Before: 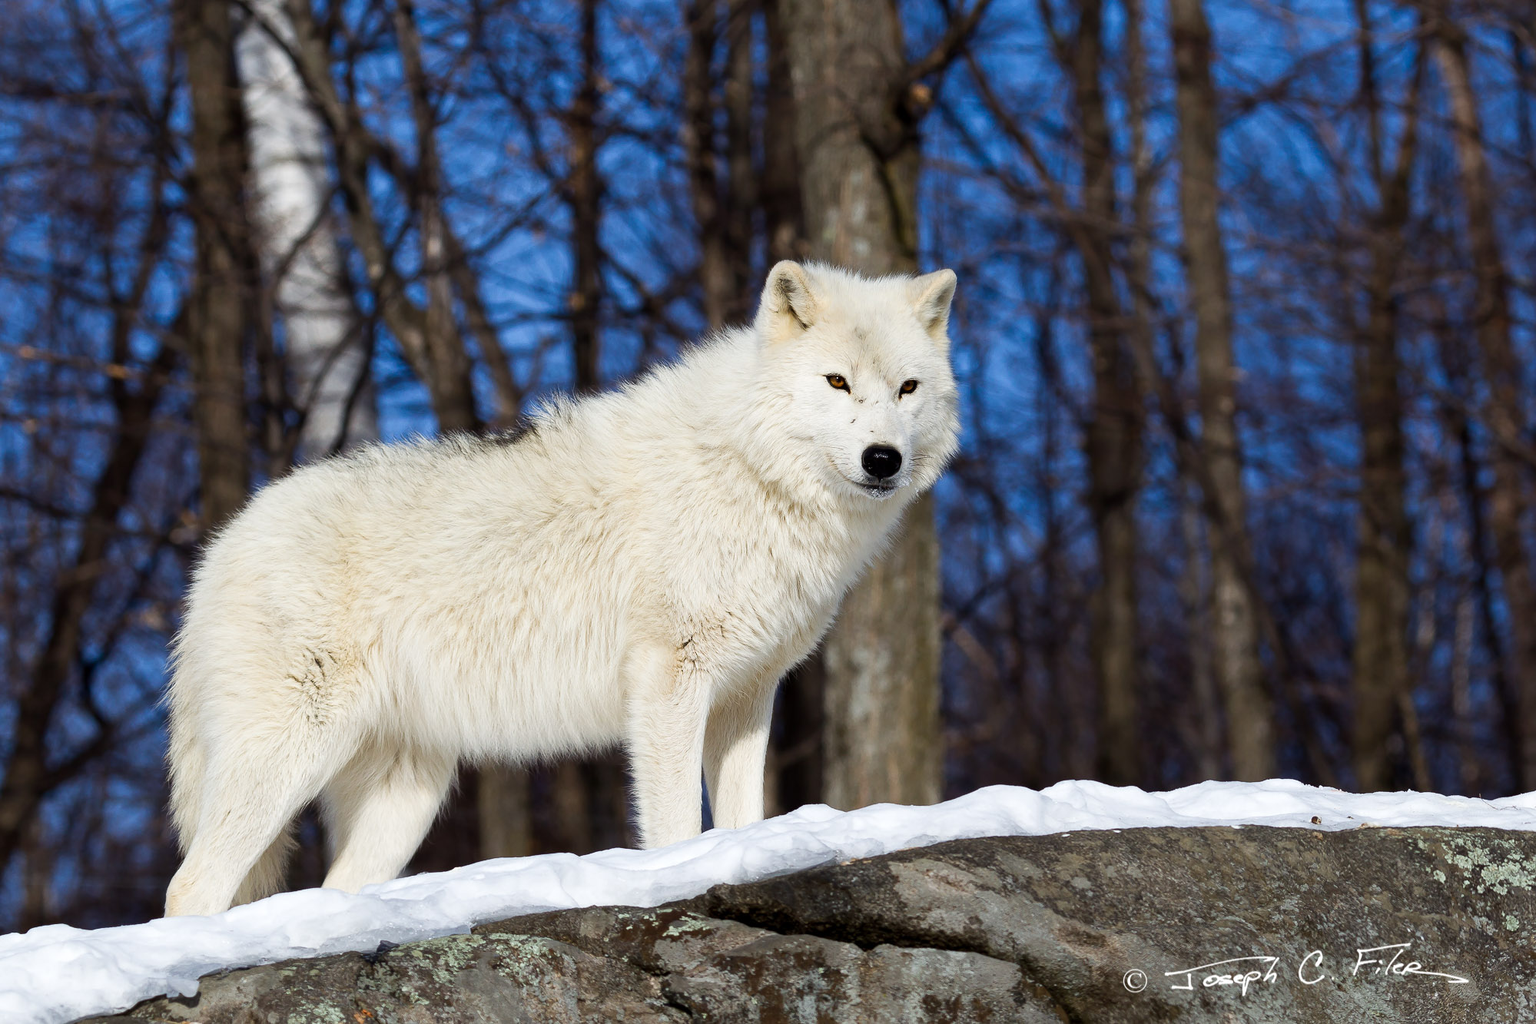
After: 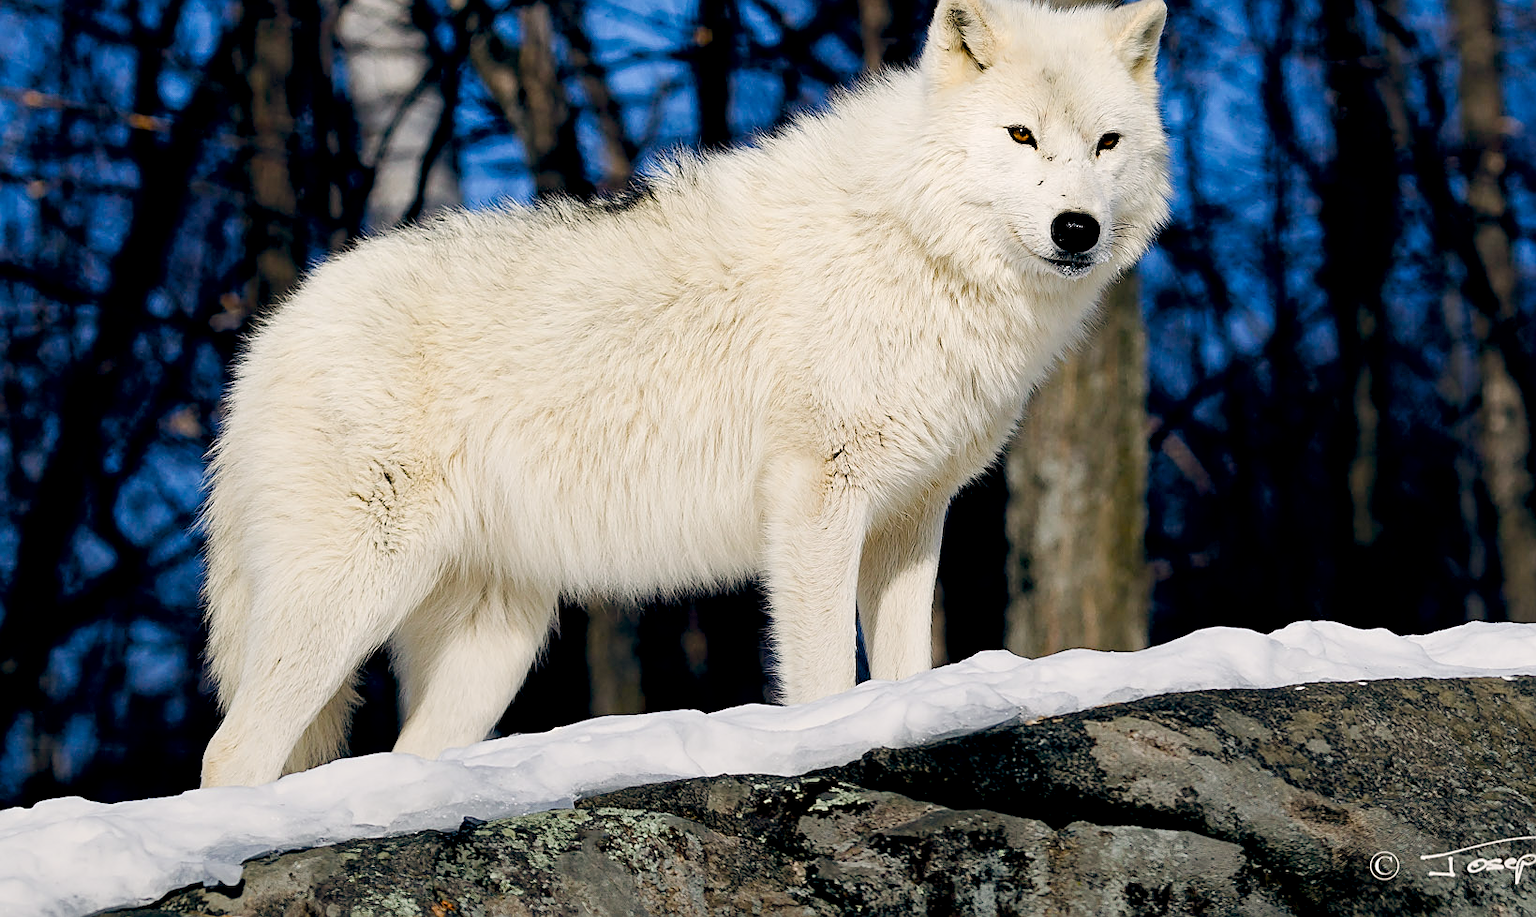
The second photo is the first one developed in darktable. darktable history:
crop: top 26.531%, right 17.959%
tone curve: curves: ch0 [(0, 0) (0.08, 0.056) (0.4, 0.4) (0.6, 0.612) (0.92, 0.924) (1, 1)], color space Lab, linked channels, preserve colors none
color balance rgb: perceptual saturation grading › global saturation 20%, perceptual saturation grading › highlights -25%, perceptual saturation grading › shadows 25%
graduated density: rotation -180°, offset 24.95
exposure: compensate highlight preservation false
color balance: lift [0.975, 0.993, 1, 1.015], gamma [1.1, 1, 1, 0.945], gain [1, 1.04, 1, 0.95]
sharpen: on, module defaults
